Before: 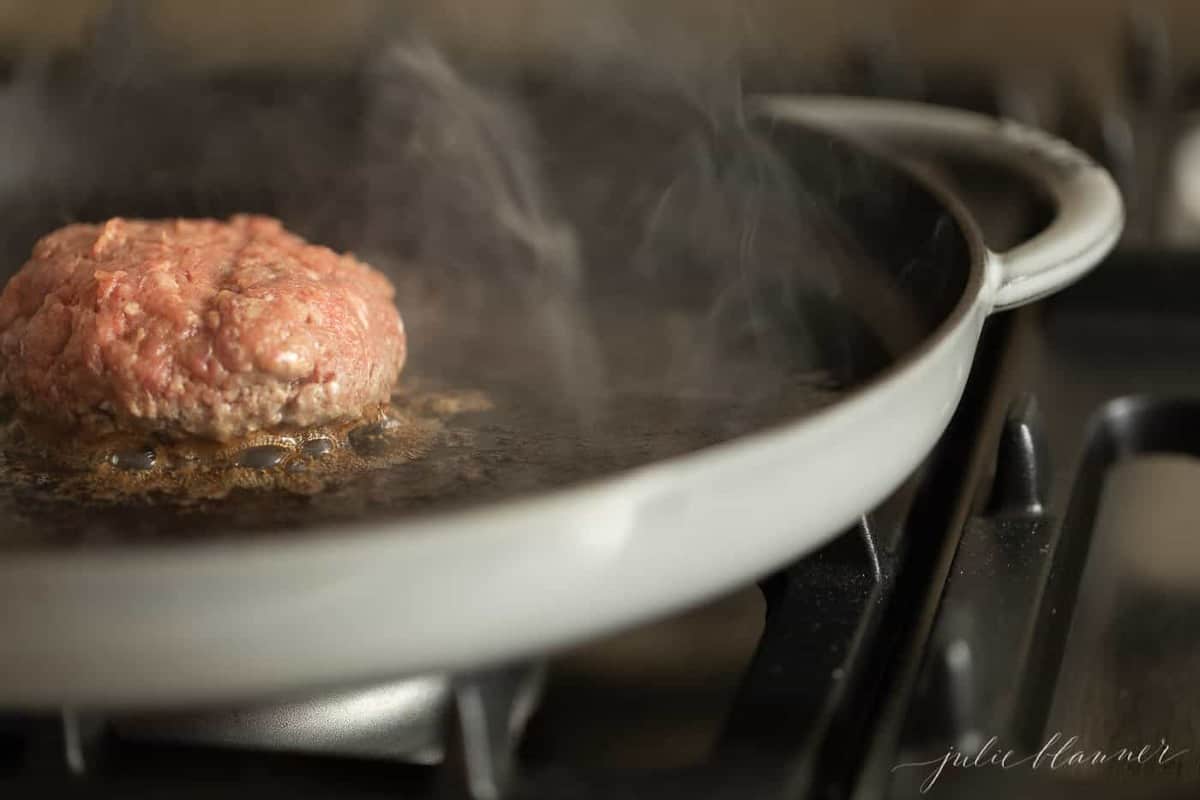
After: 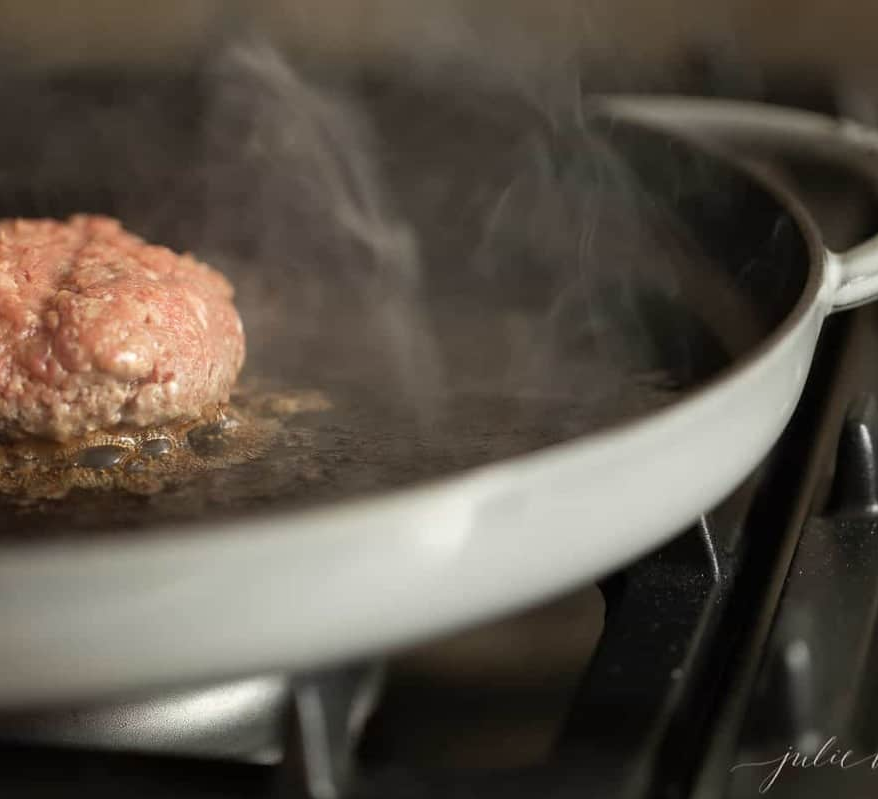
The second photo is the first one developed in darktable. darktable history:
crop: left 13.443%, right 13.31%
contrast brightness saturation: saturation -0.05
